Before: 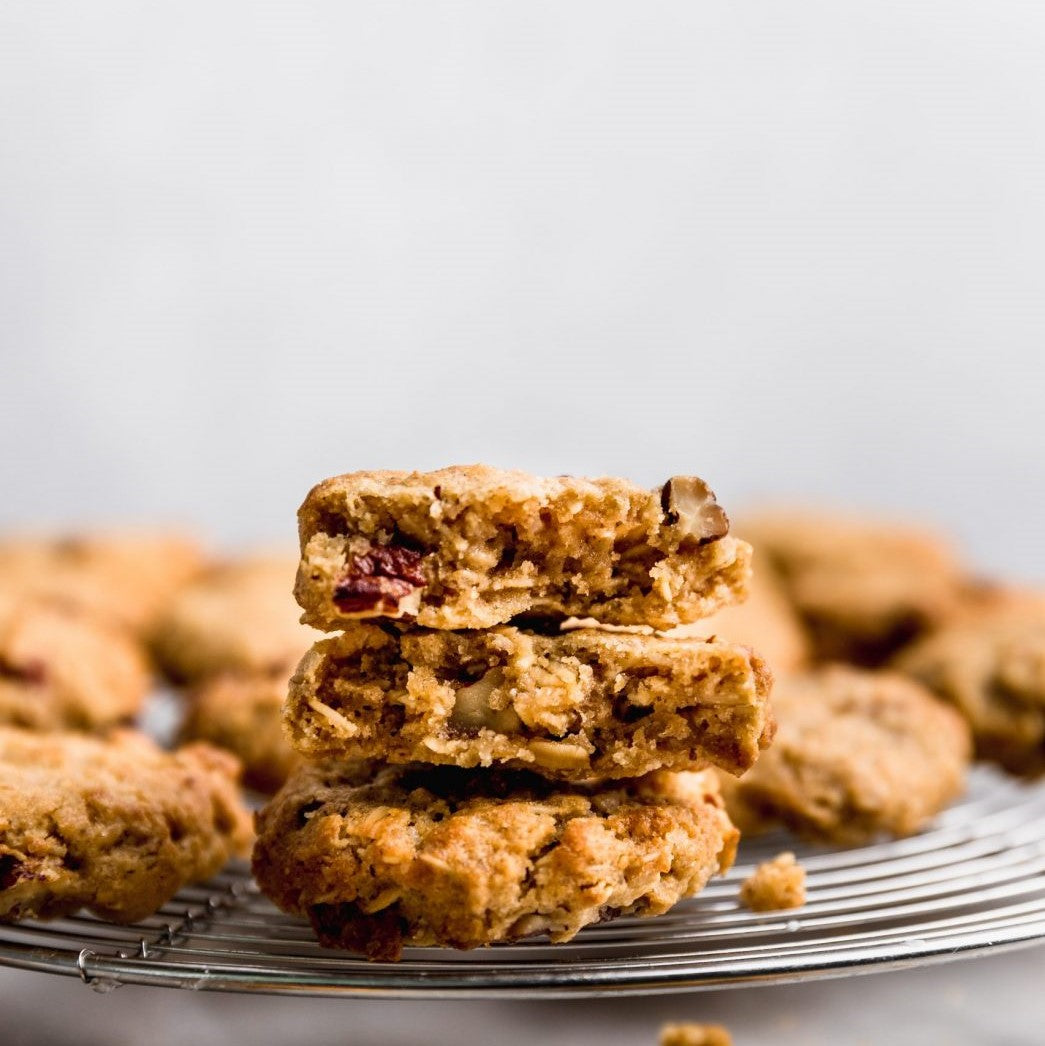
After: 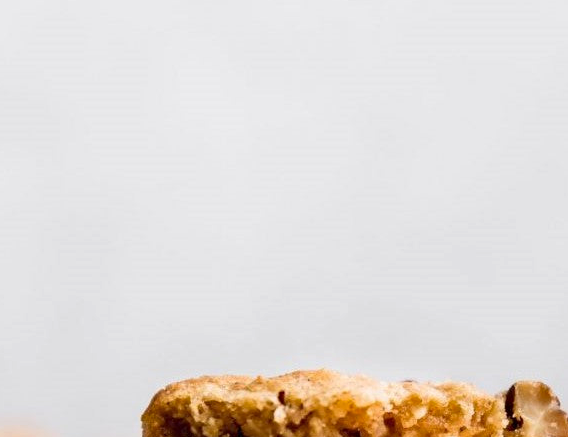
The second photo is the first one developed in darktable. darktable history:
crop: left 14.998%, top 9.176%, right 30.623%, bottom 49.005%
haze removal: compatibility mode true, adaptive false
